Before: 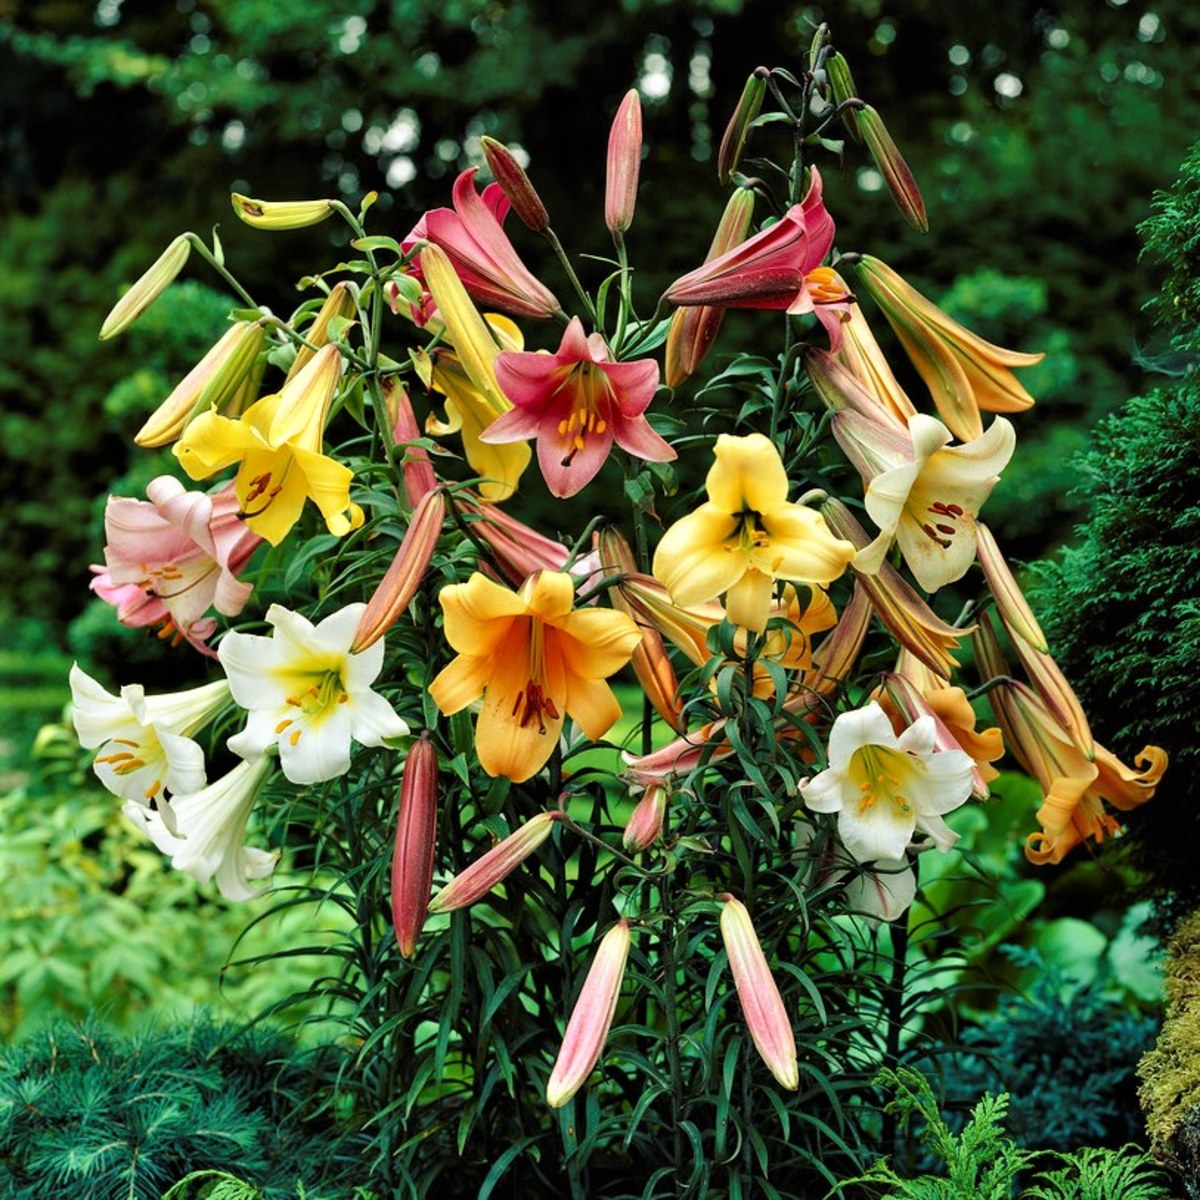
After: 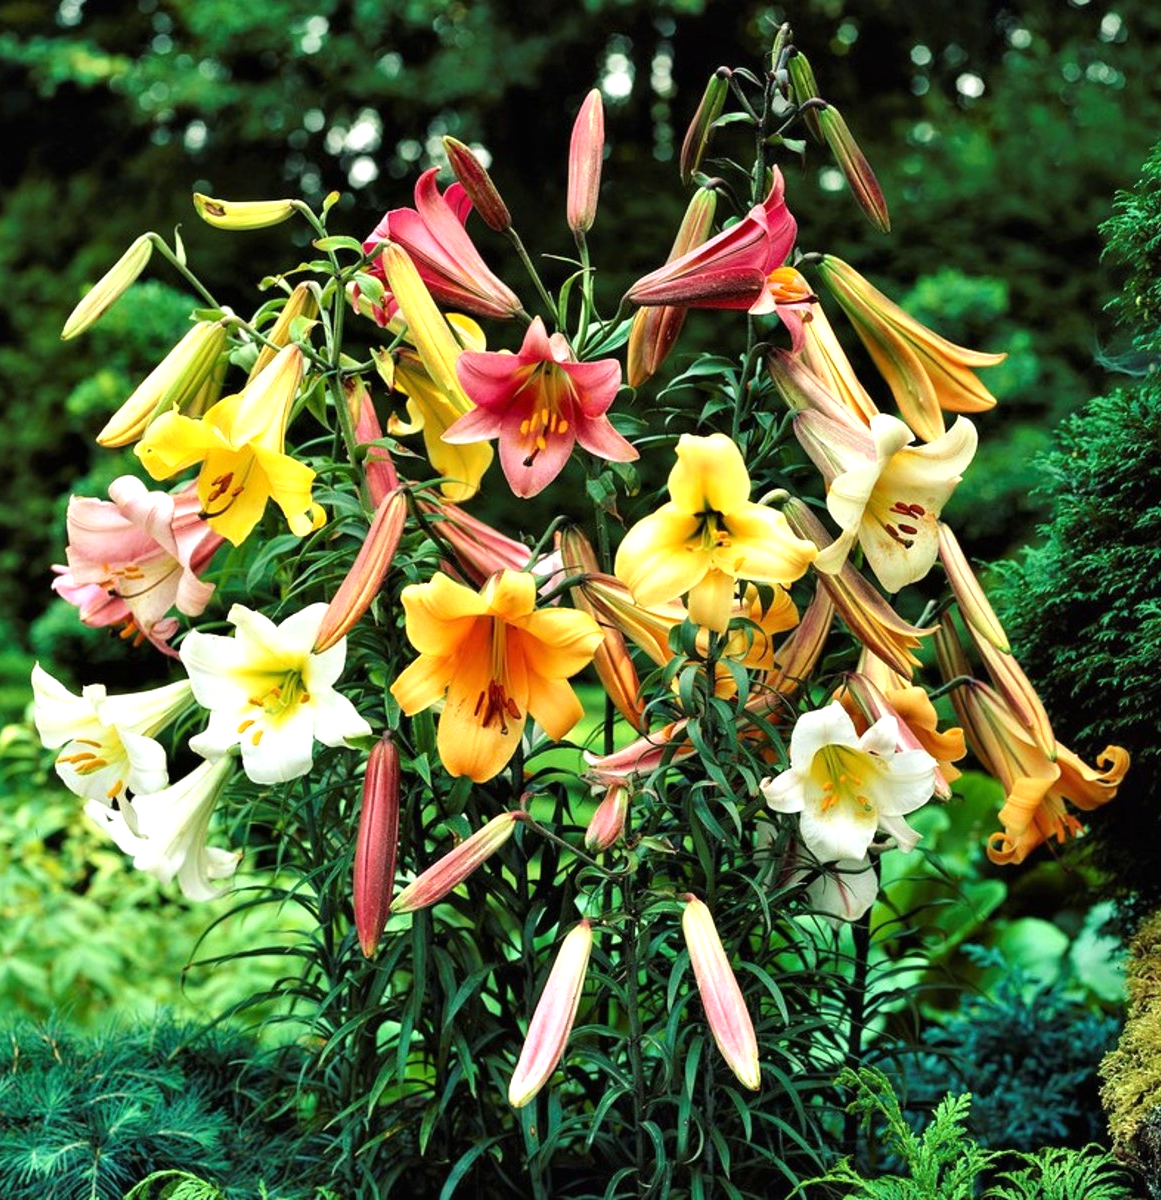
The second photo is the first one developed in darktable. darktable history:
crop and rotate: left 3.238%
exposure: black level correction 0, exposure 0.5 EV, compensate highlight preservation false
